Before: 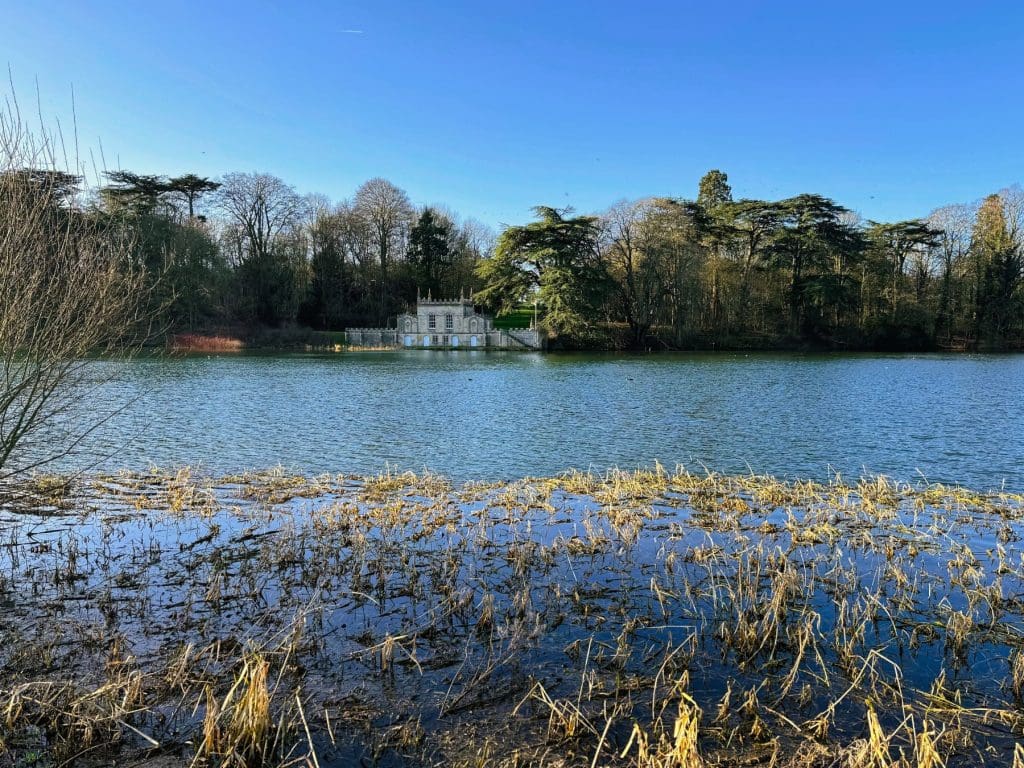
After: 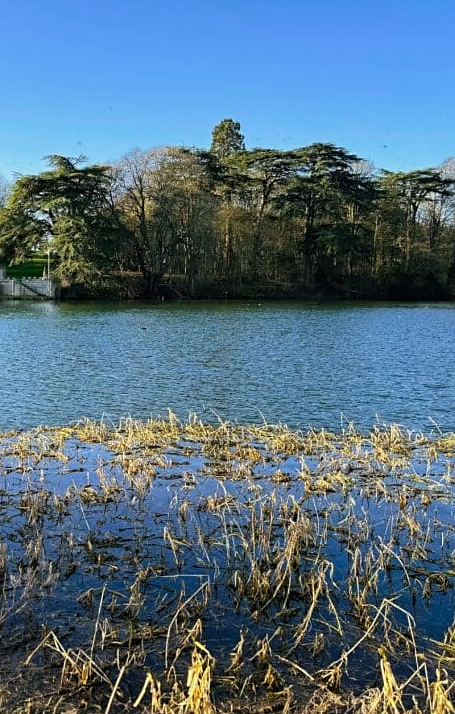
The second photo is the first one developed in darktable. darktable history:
sharpen: amount 0.2
crop: left 47.628%, top 6.643%, right 7.874%
